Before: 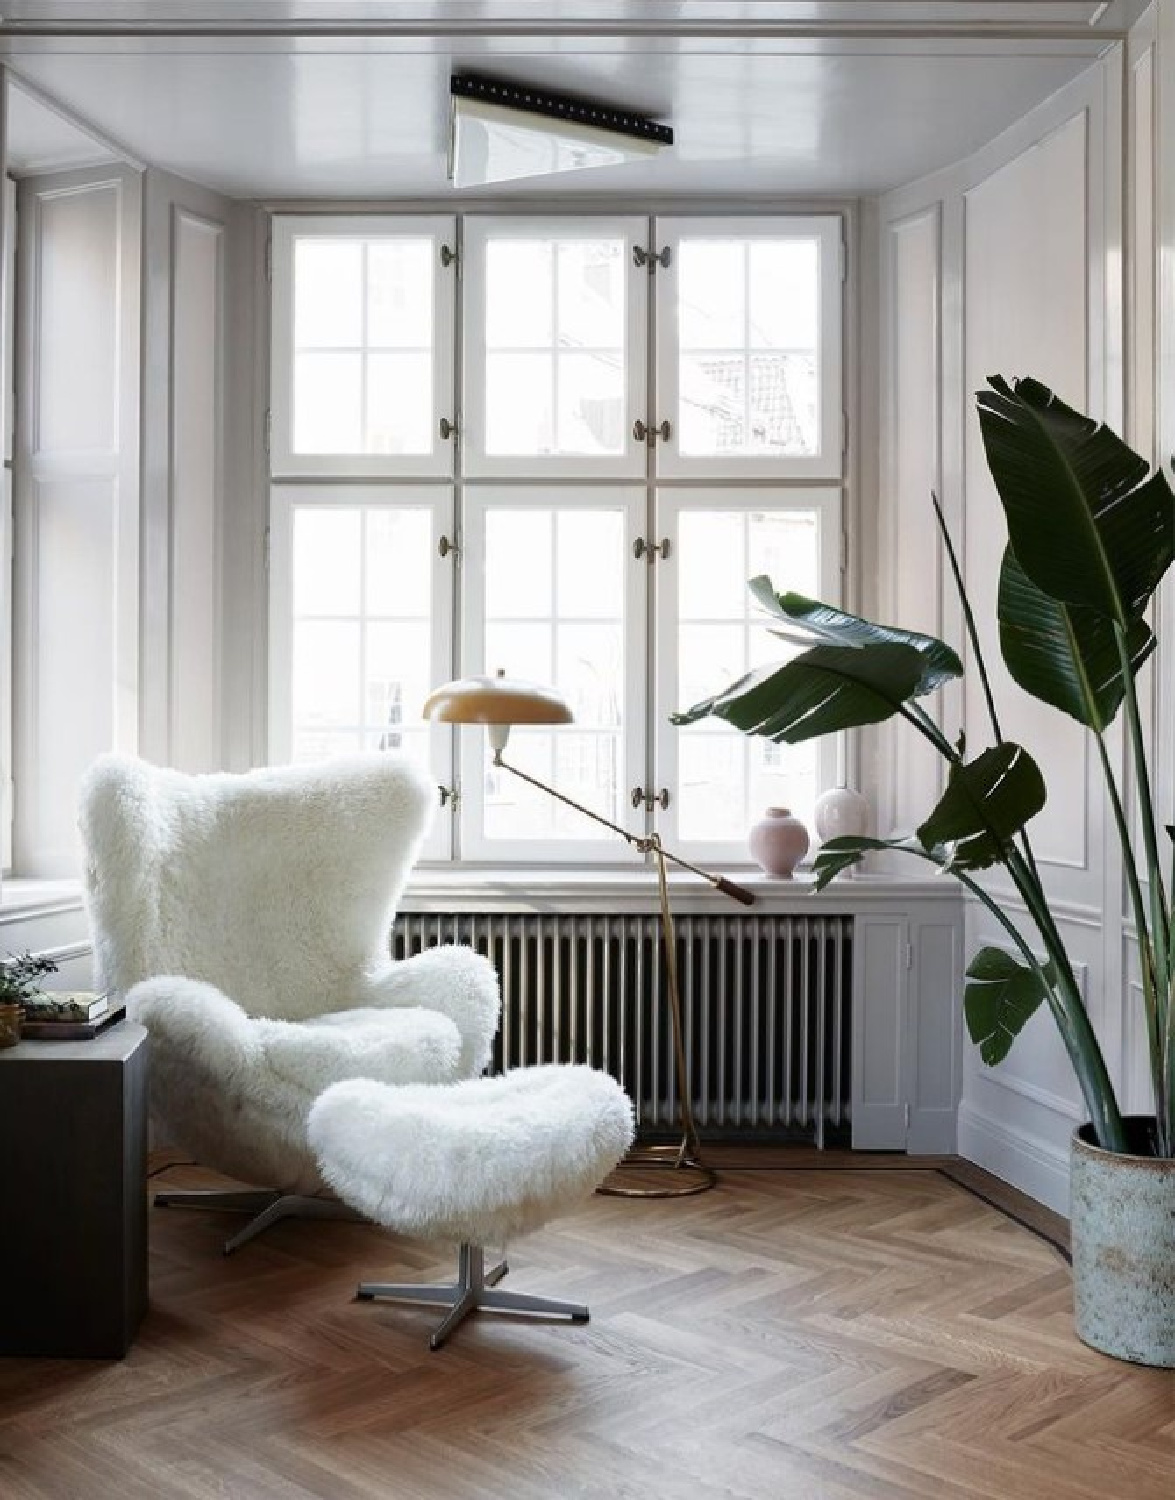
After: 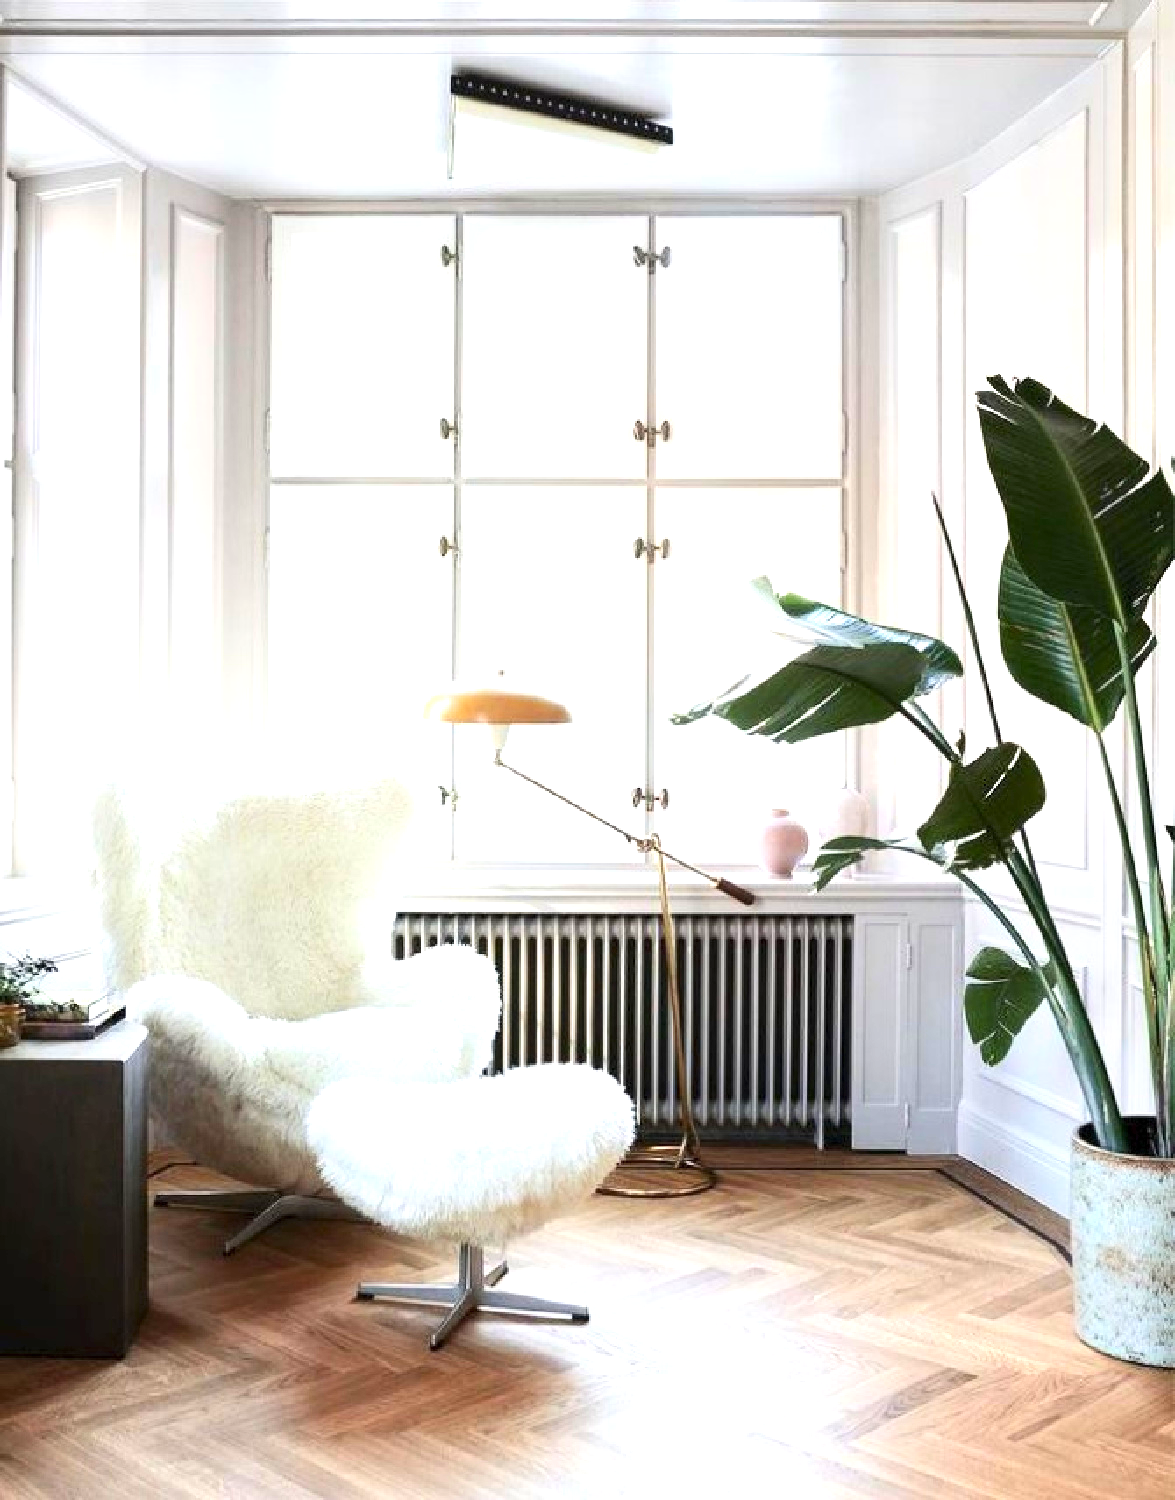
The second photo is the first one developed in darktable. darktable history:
contrast brightness saturation: contrast 0.2, brightness 0.16, saturation 0.22
local contrast: highlights 100%, shadows 100%, detail 120%, midtone range 0.2
exposure: exposure 1.16 EV, compensate exposure bias true, compensate highlight preservation false
